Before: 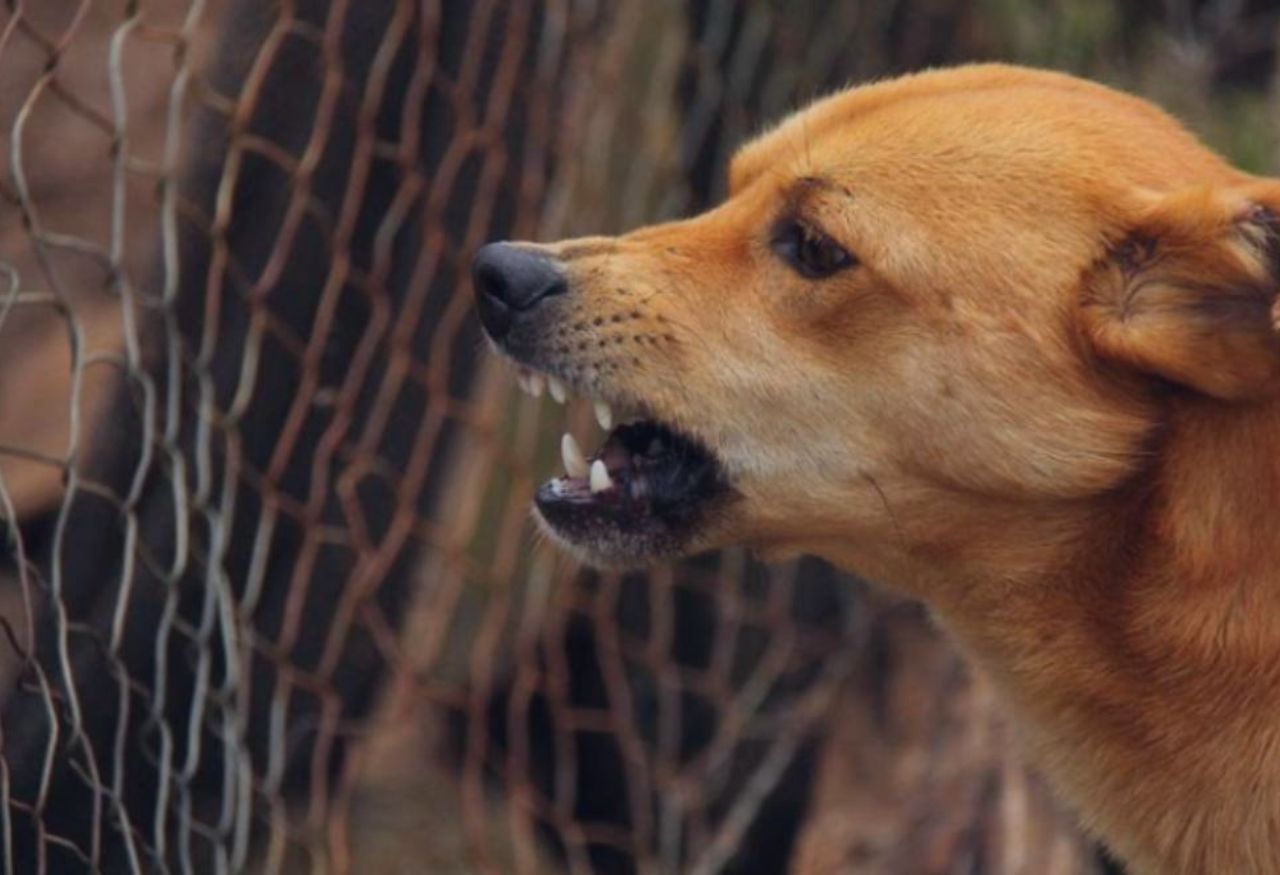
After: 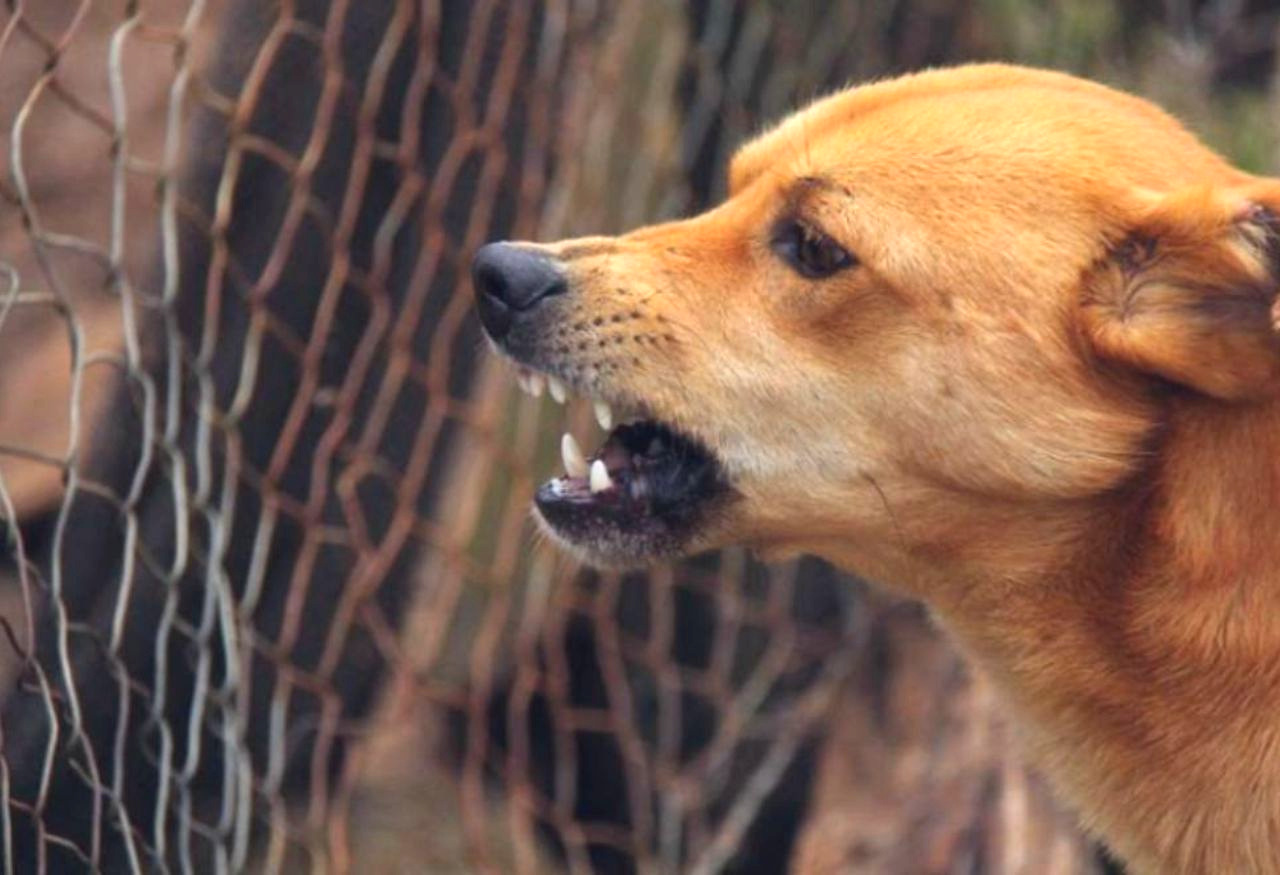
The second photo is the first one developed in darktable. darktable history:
exposure: exposure 0.921 EV, compensate highlight preservation false
